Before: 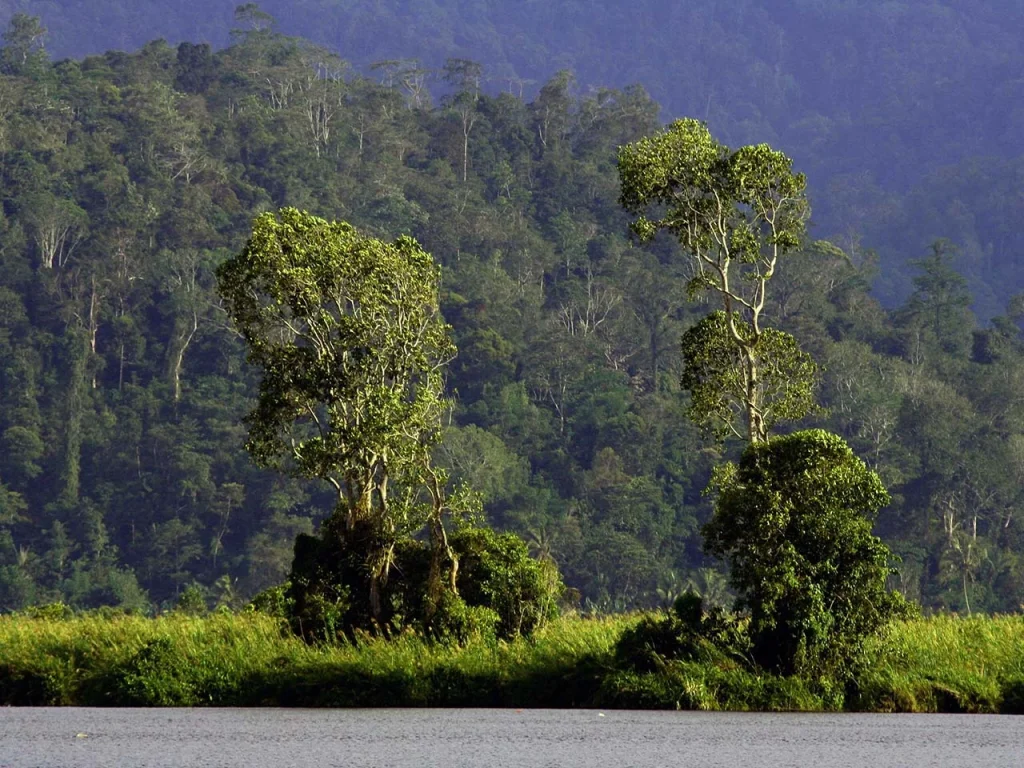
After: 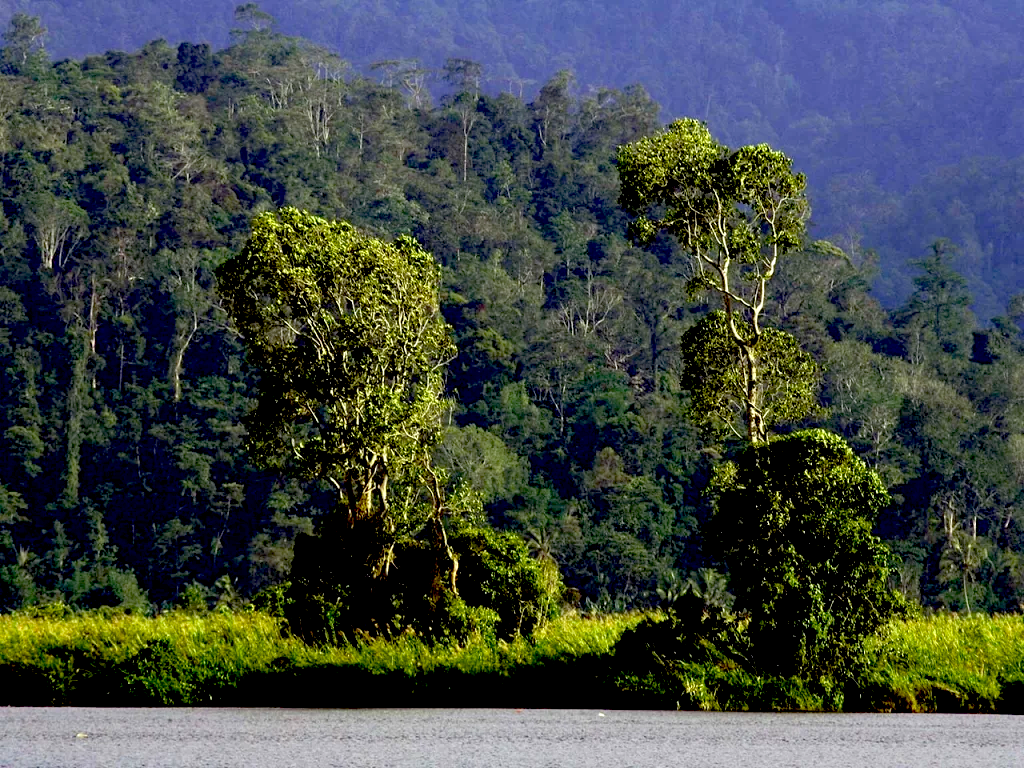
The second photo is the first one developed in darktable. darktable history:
rotate and perspective: crop left 0, crop top 0
exposure: black level correction 0.04, exposure 0.5 EV, compensate highlight preservation false
